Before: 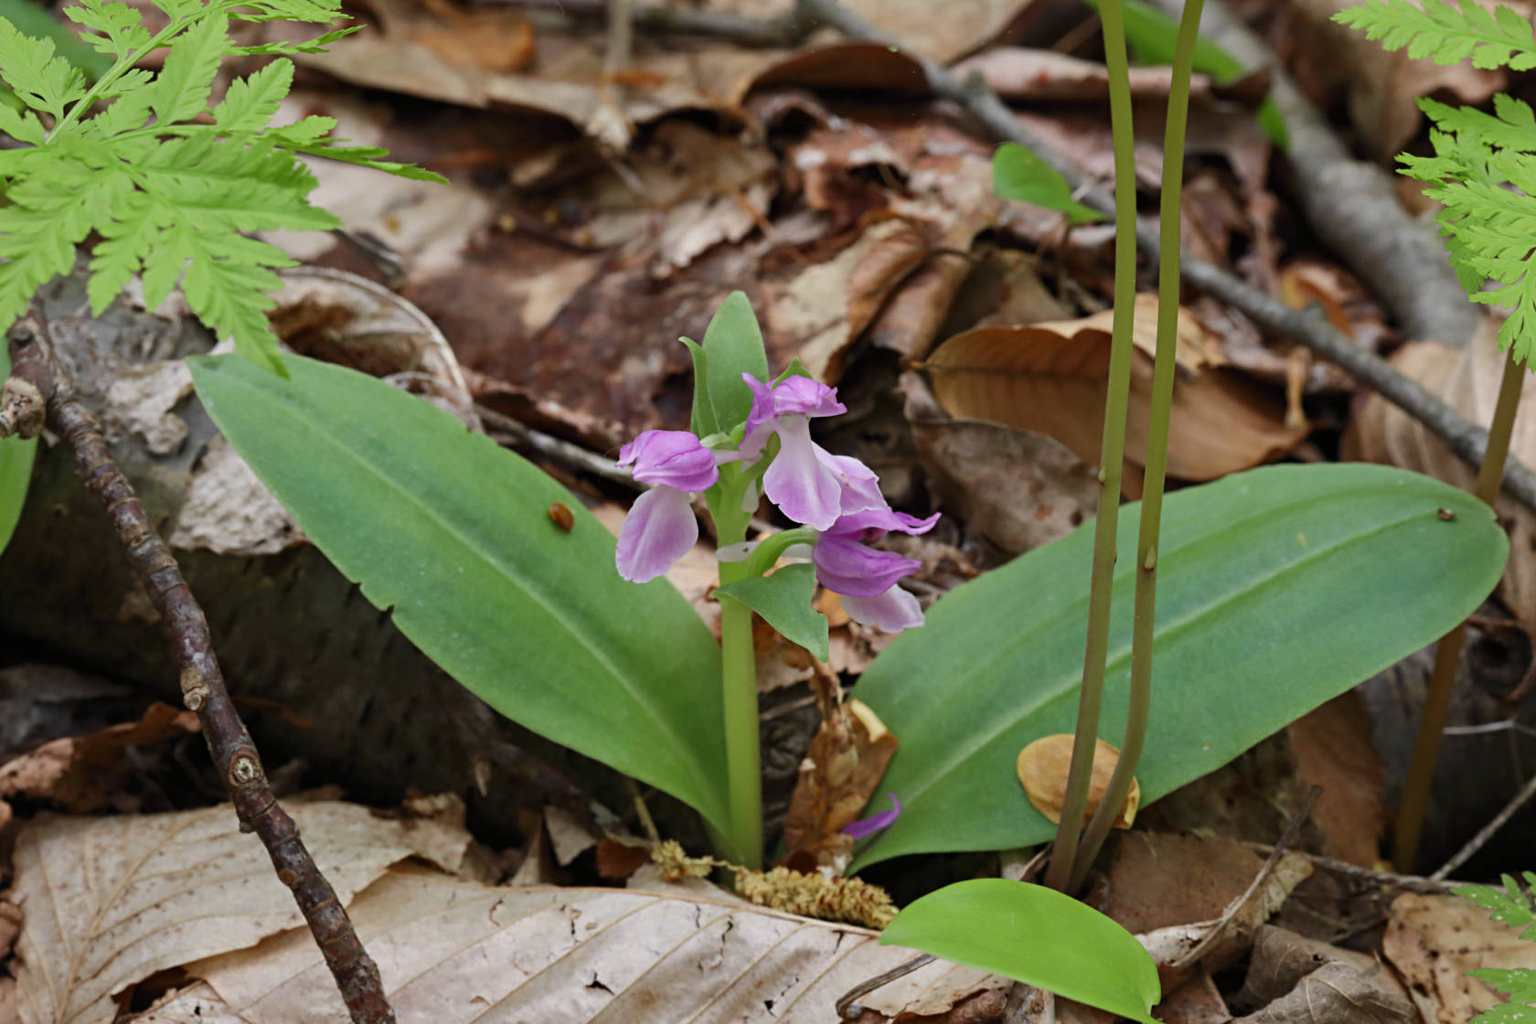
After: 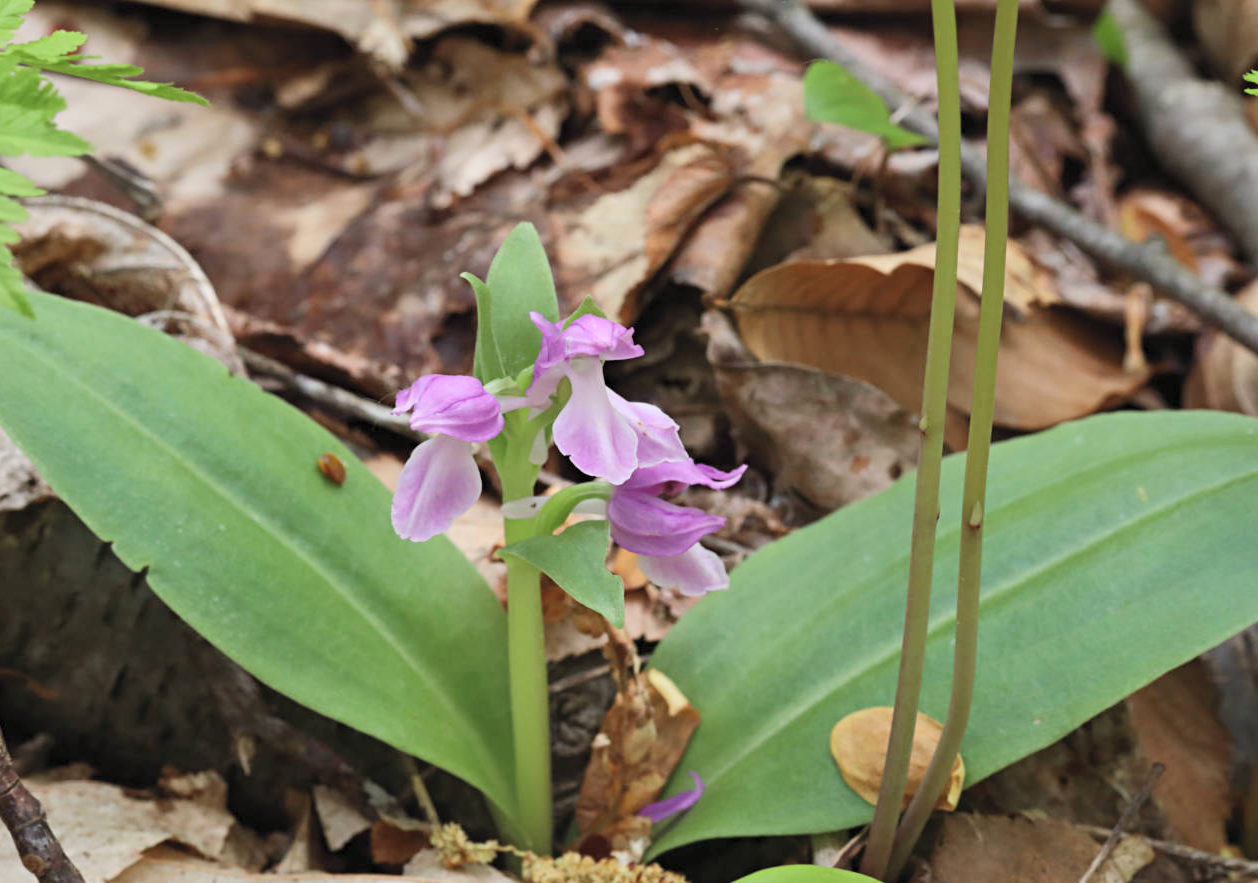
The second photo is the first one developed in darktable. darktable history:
crop: left 16.788%, top 8.647%, right 8.293%, bottom 12.445%
contrast brightness saturation: contrast 0.139, brightness 0.214
